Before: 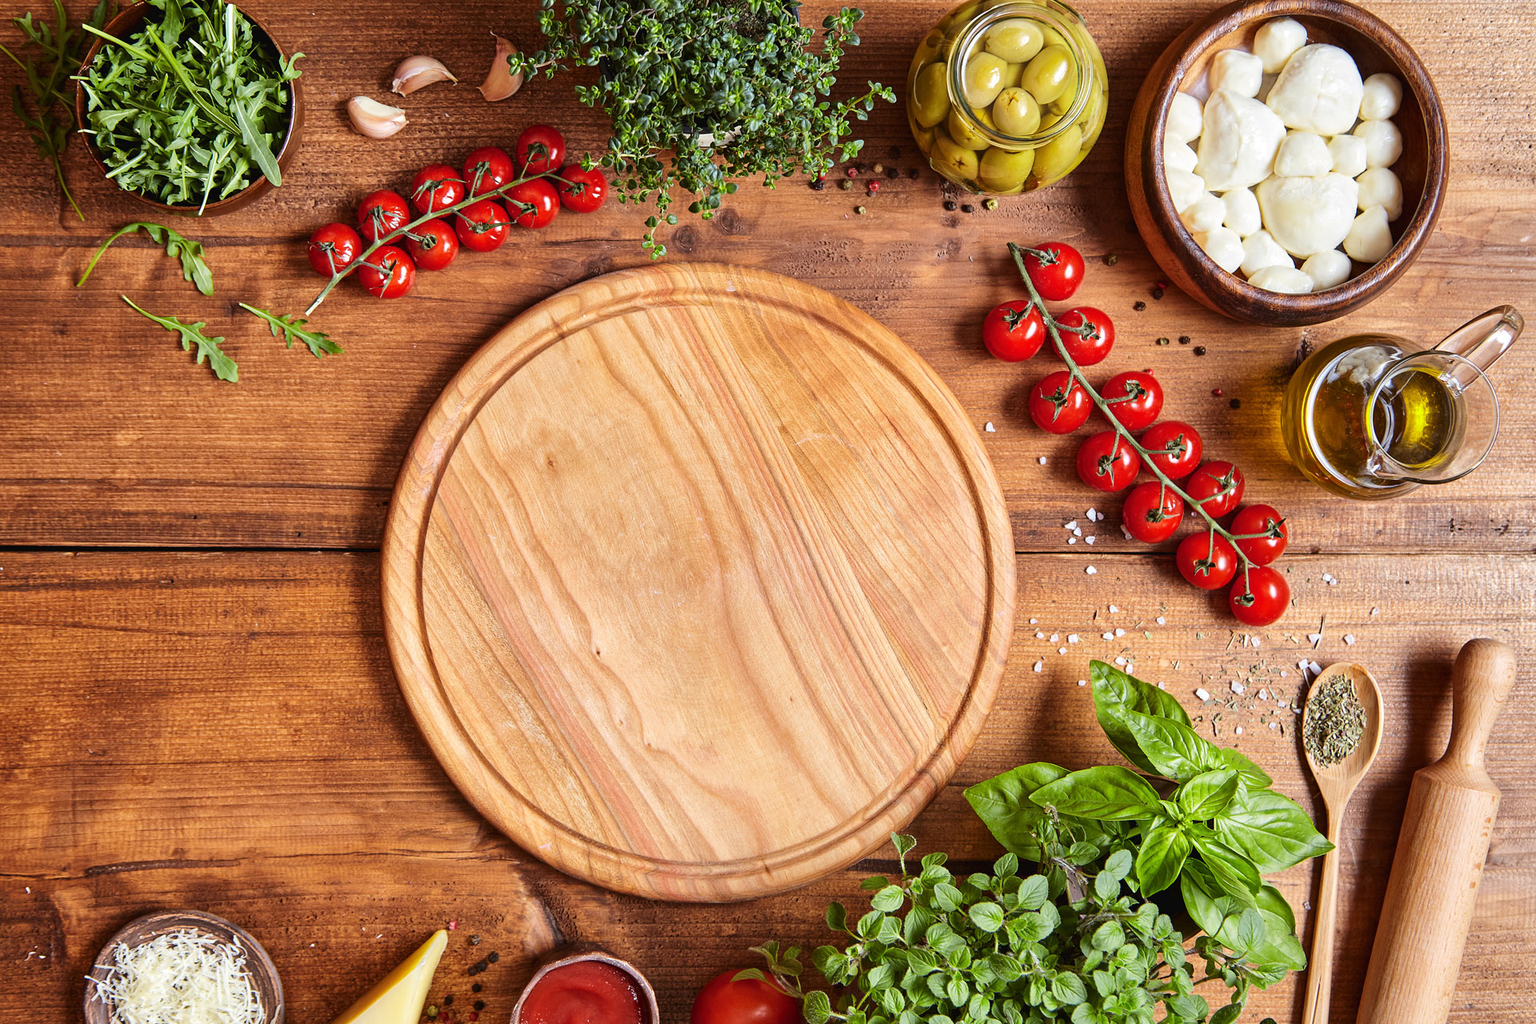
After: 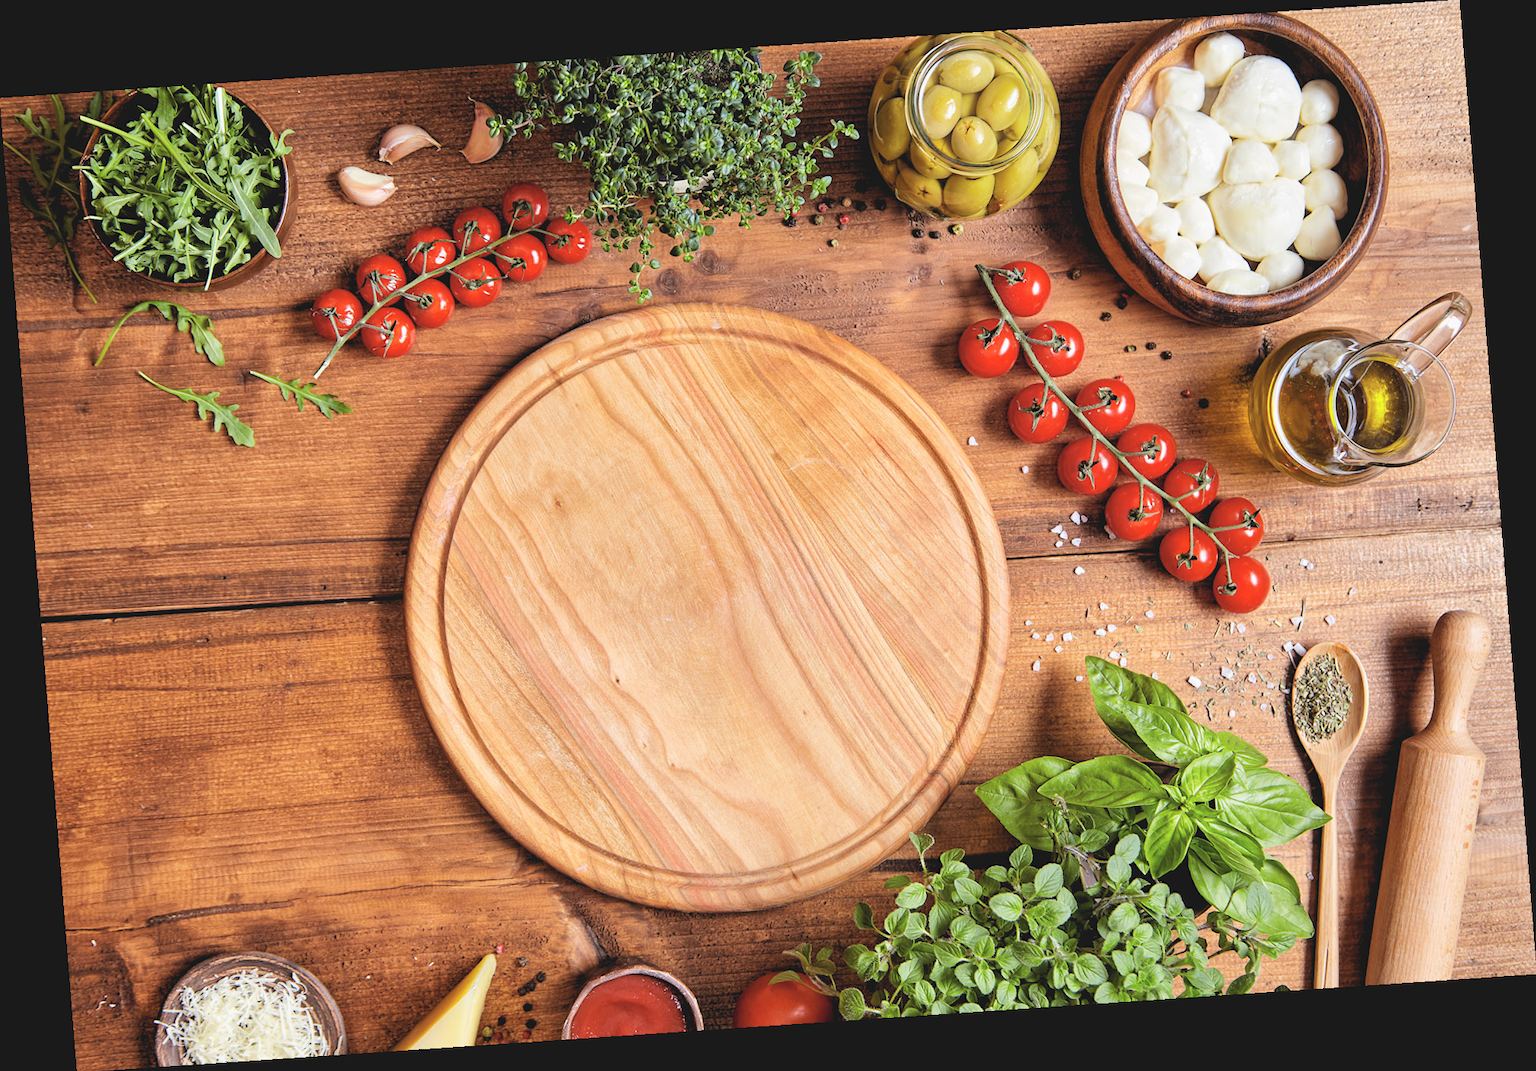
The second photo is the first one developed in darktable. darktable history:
contrast brightness saturation: contrast -0.15, brightness 0.05, saturation -0.12
rotate and perspective: rotation -4.2°, shear 0.006, automatic cropping off
rgb levels: levels [[0.01, 0.419, 0.839], [0, 0.5, 1], [0, 0.5, 1]]
